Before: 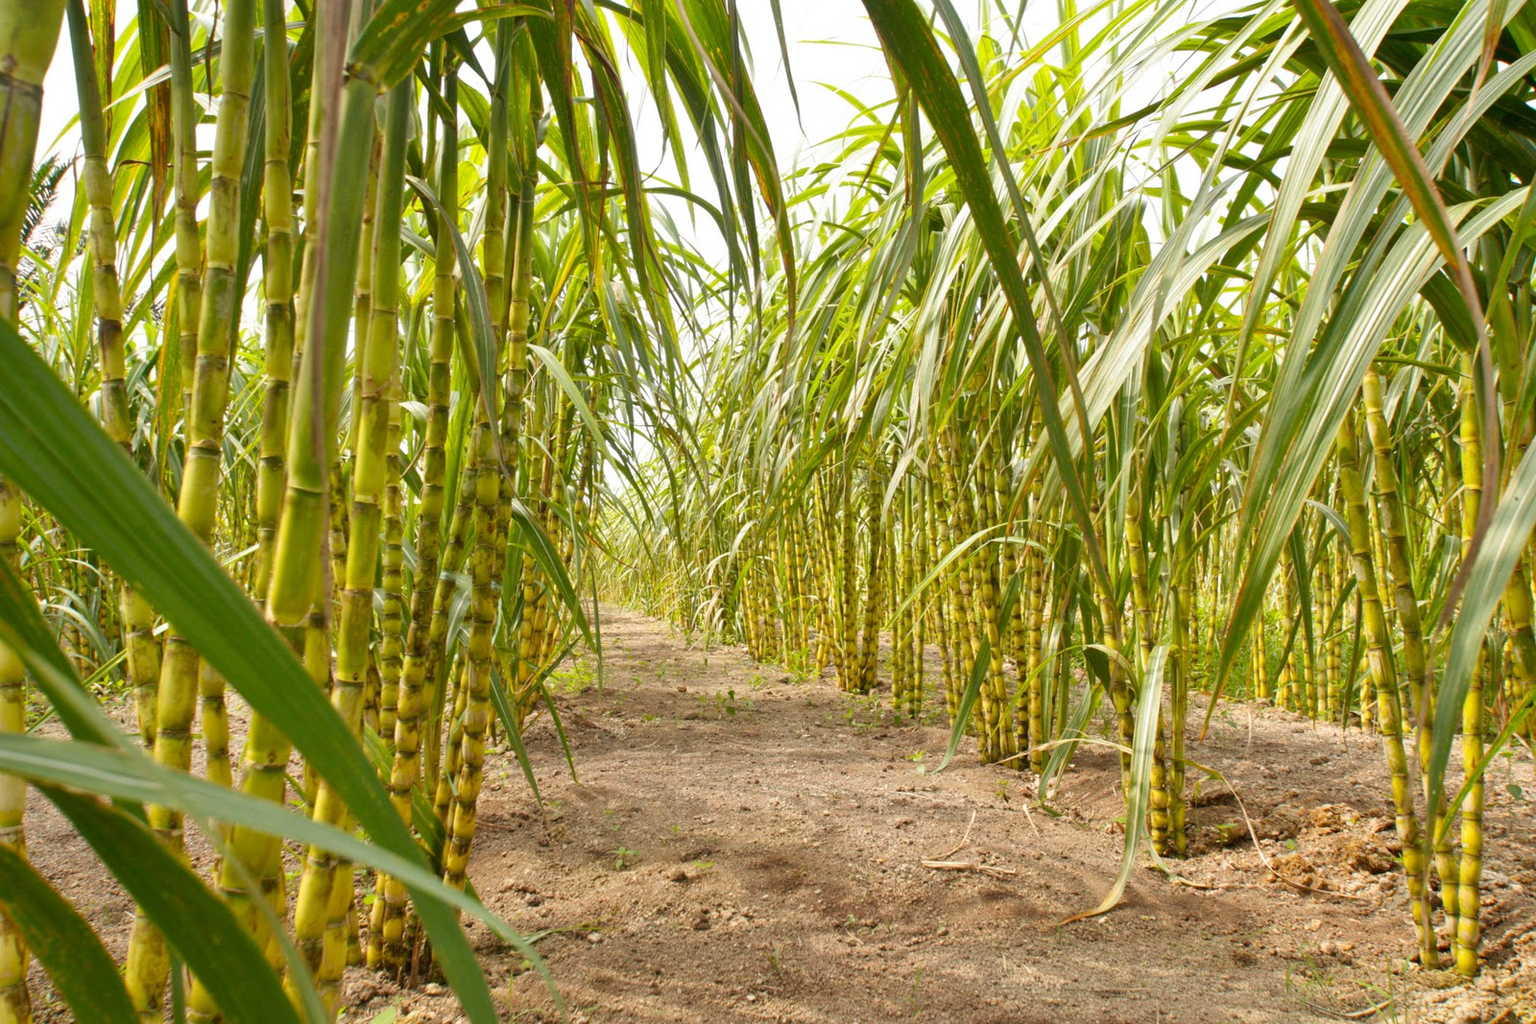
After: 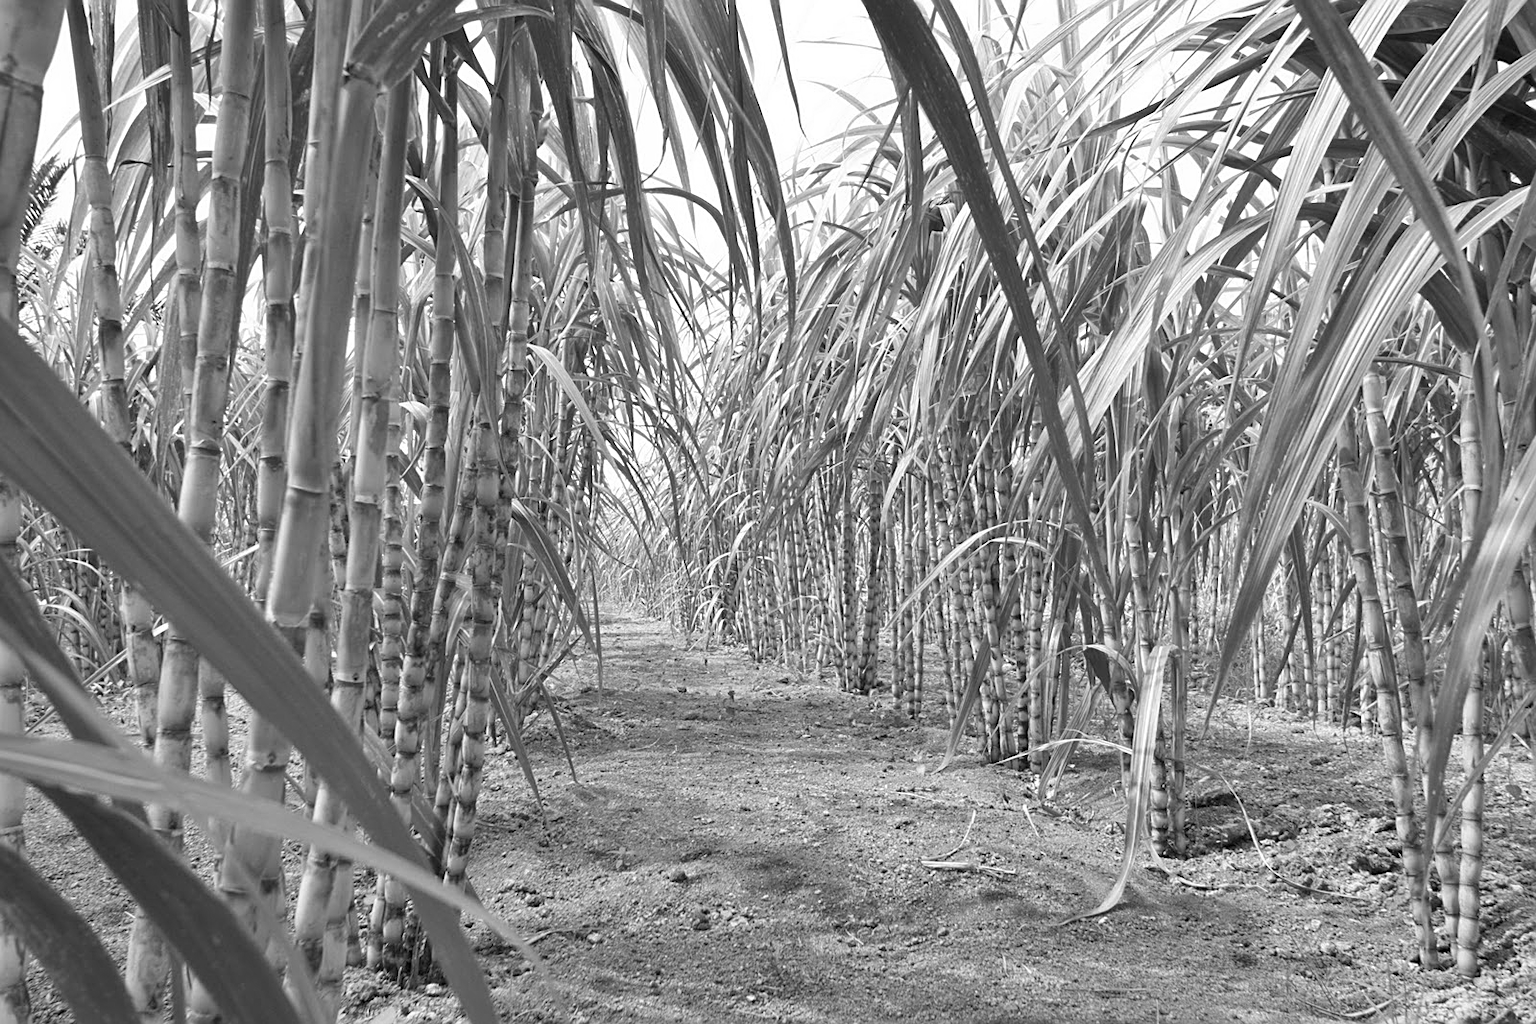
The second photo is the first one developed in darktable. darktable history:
sharpen: on, module defaults
shadows and highlights: radius 264.75, soften with gaussian
monochrome: size 3.1
